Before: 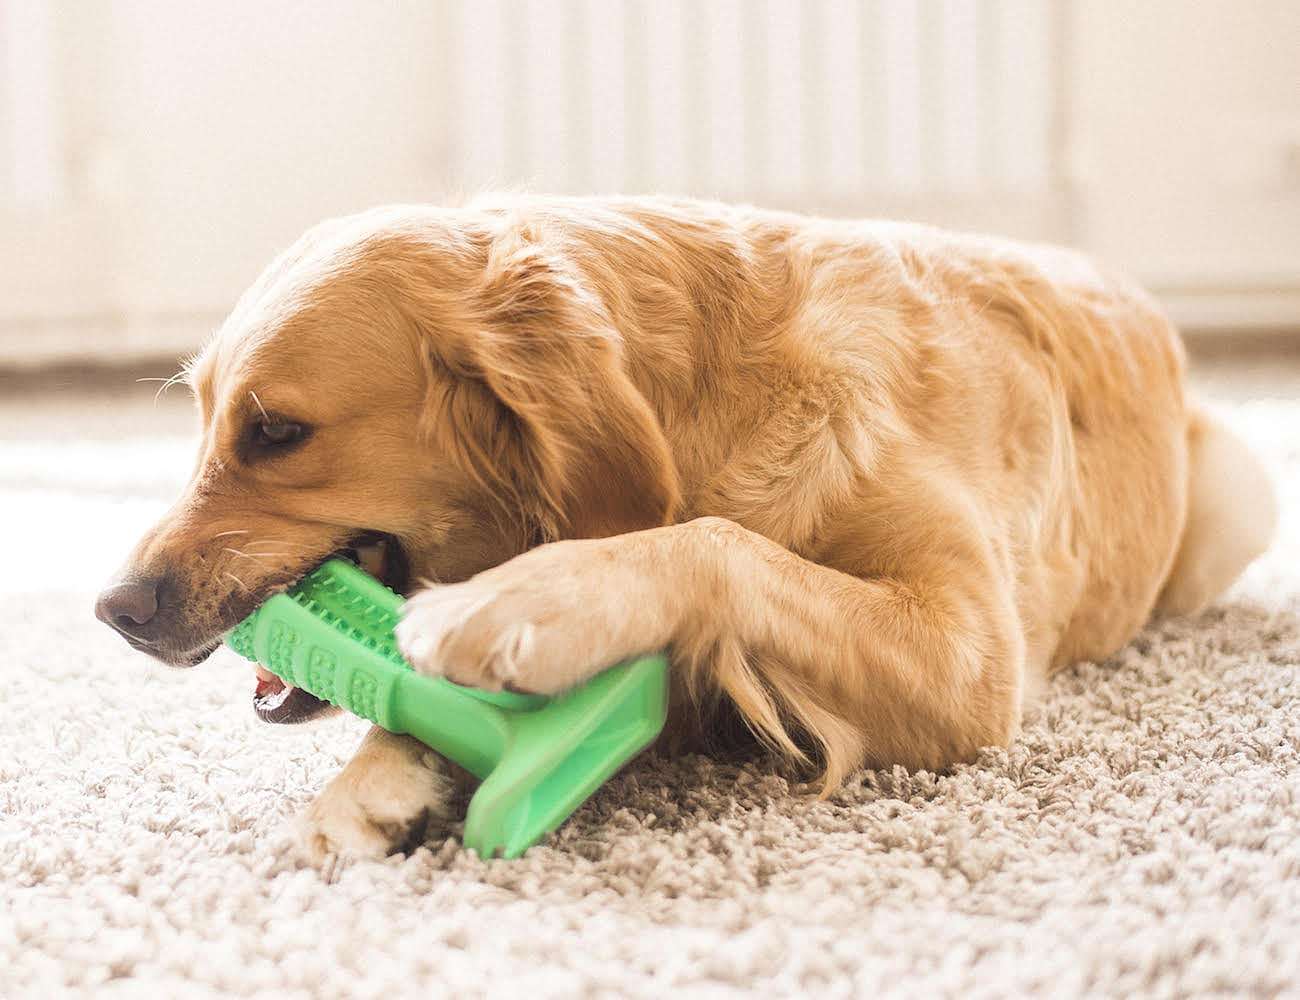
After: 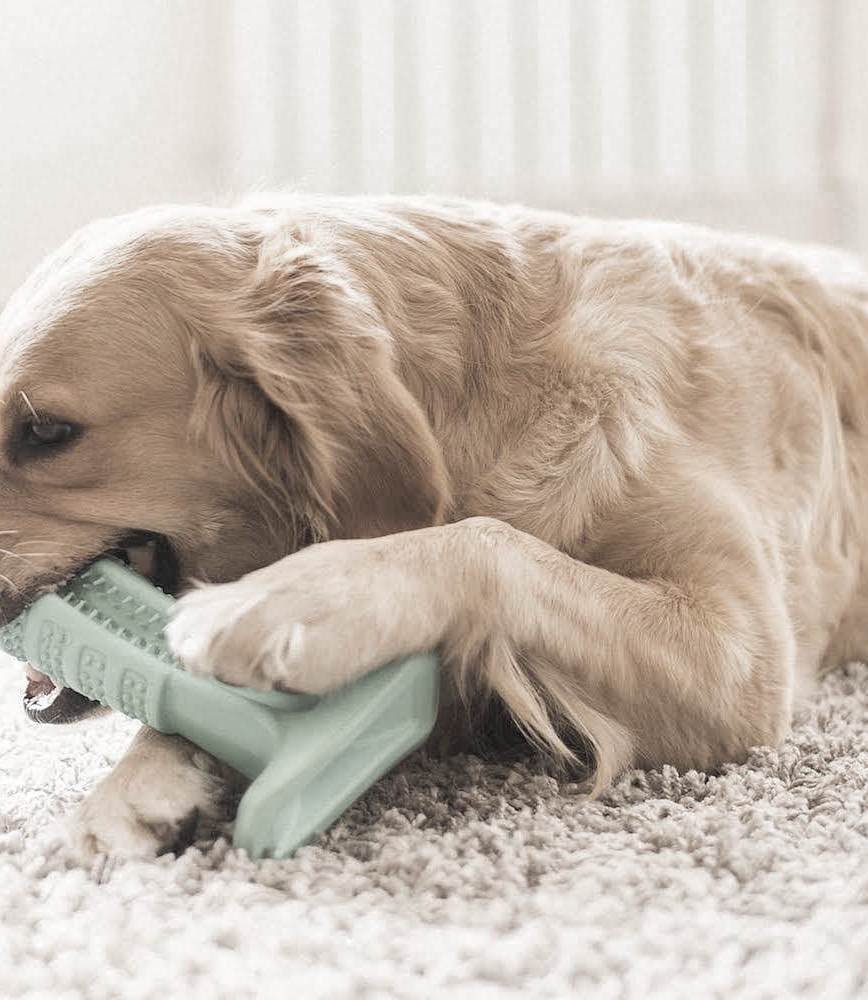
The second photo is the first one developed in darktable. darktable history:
color zones: curves: ch0 [(0, 0.613) (0.01, 0.613) (0.245, 0.448) (0.498, 0.529) (0.642, 0.665) (0.879, 0.777) (0.99, 0.613)]; ch1 [(0, 0.035) (0.121, 0.189) (0.259, 0.197) (0.415, 0.061) (0.589, 0.022) (0.732, 0.022) (0.857, 0.026) (0.991, 0.053)]
color balance rgb: linear chroma grading › shadows -3%, linear chroma grading › highlights -4%
crop and rotate: left 17.732%, right 15.423%
